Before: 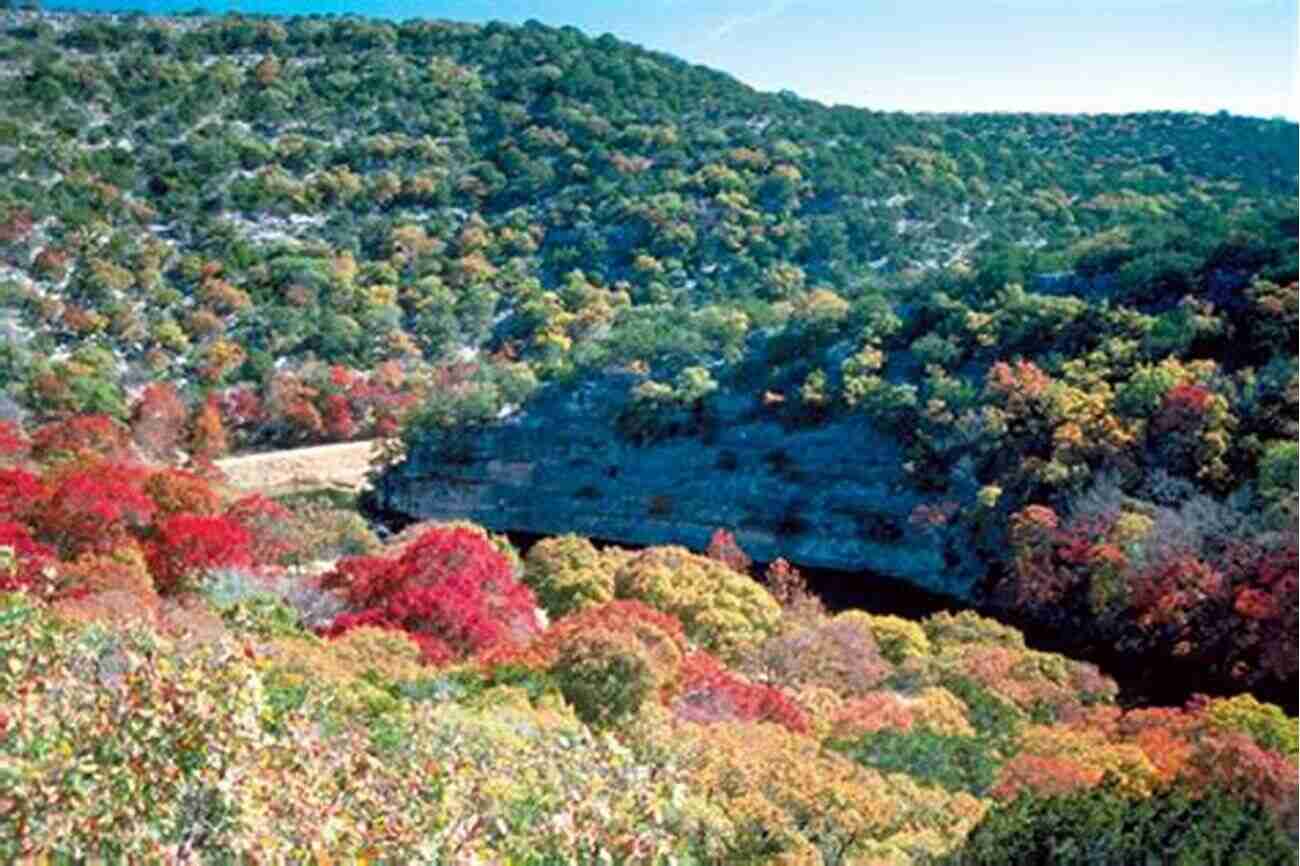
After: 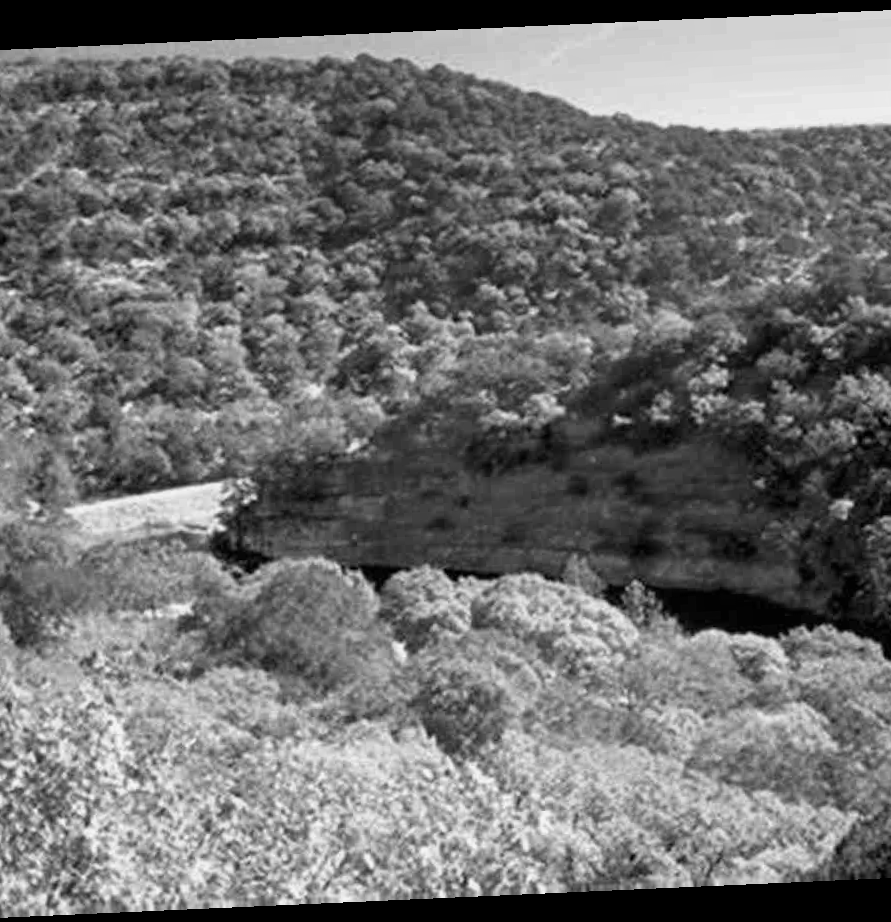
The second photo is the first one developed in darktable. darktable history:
rotate and perspective: rotation -2.56°, automatic cropping off
monochrome: a 30.25, b 92.03
crop and rotate: left 12.673%, right 20.66%
